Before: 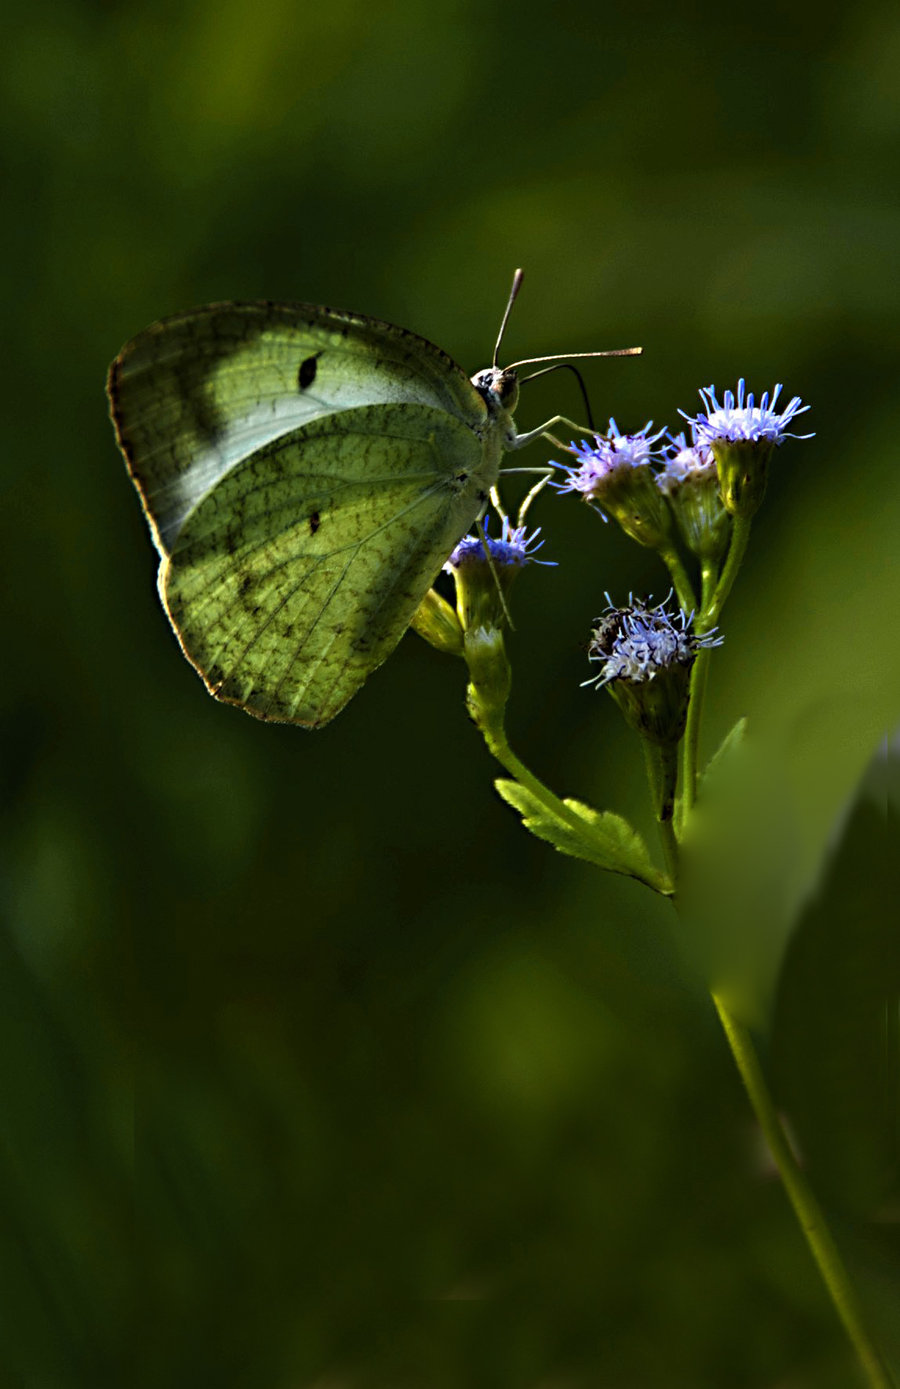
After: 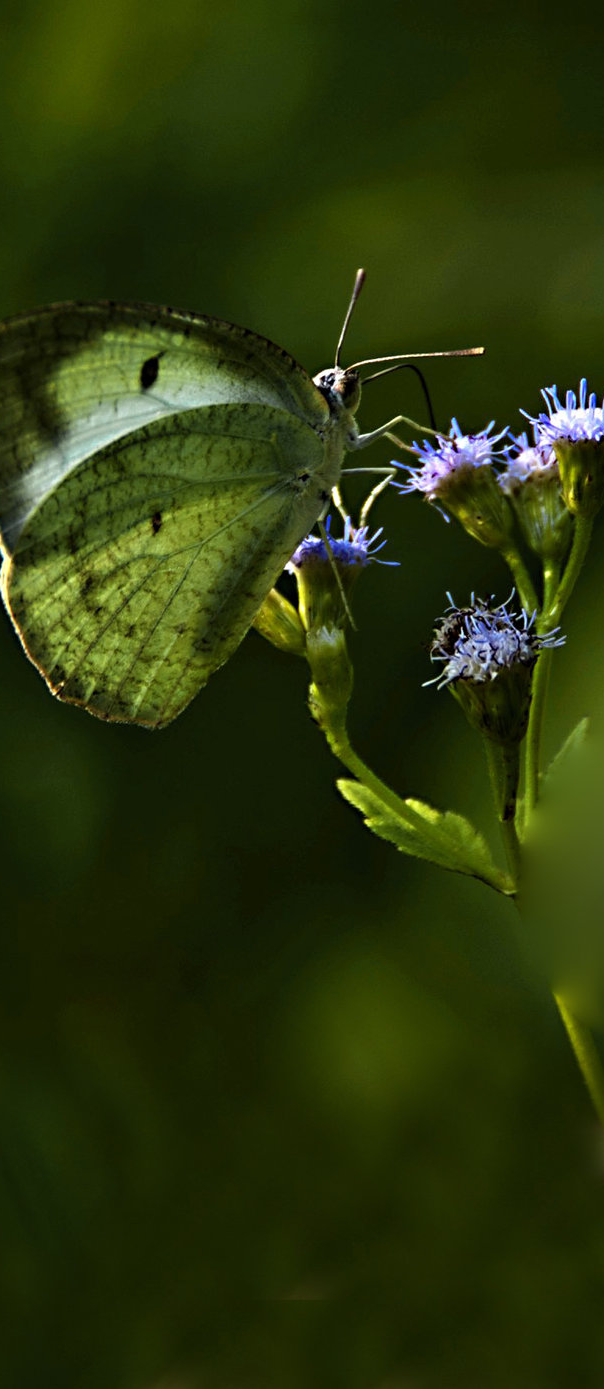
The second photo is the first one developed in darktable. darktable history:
crop and rotate: left 17.647%, right 15.215%
